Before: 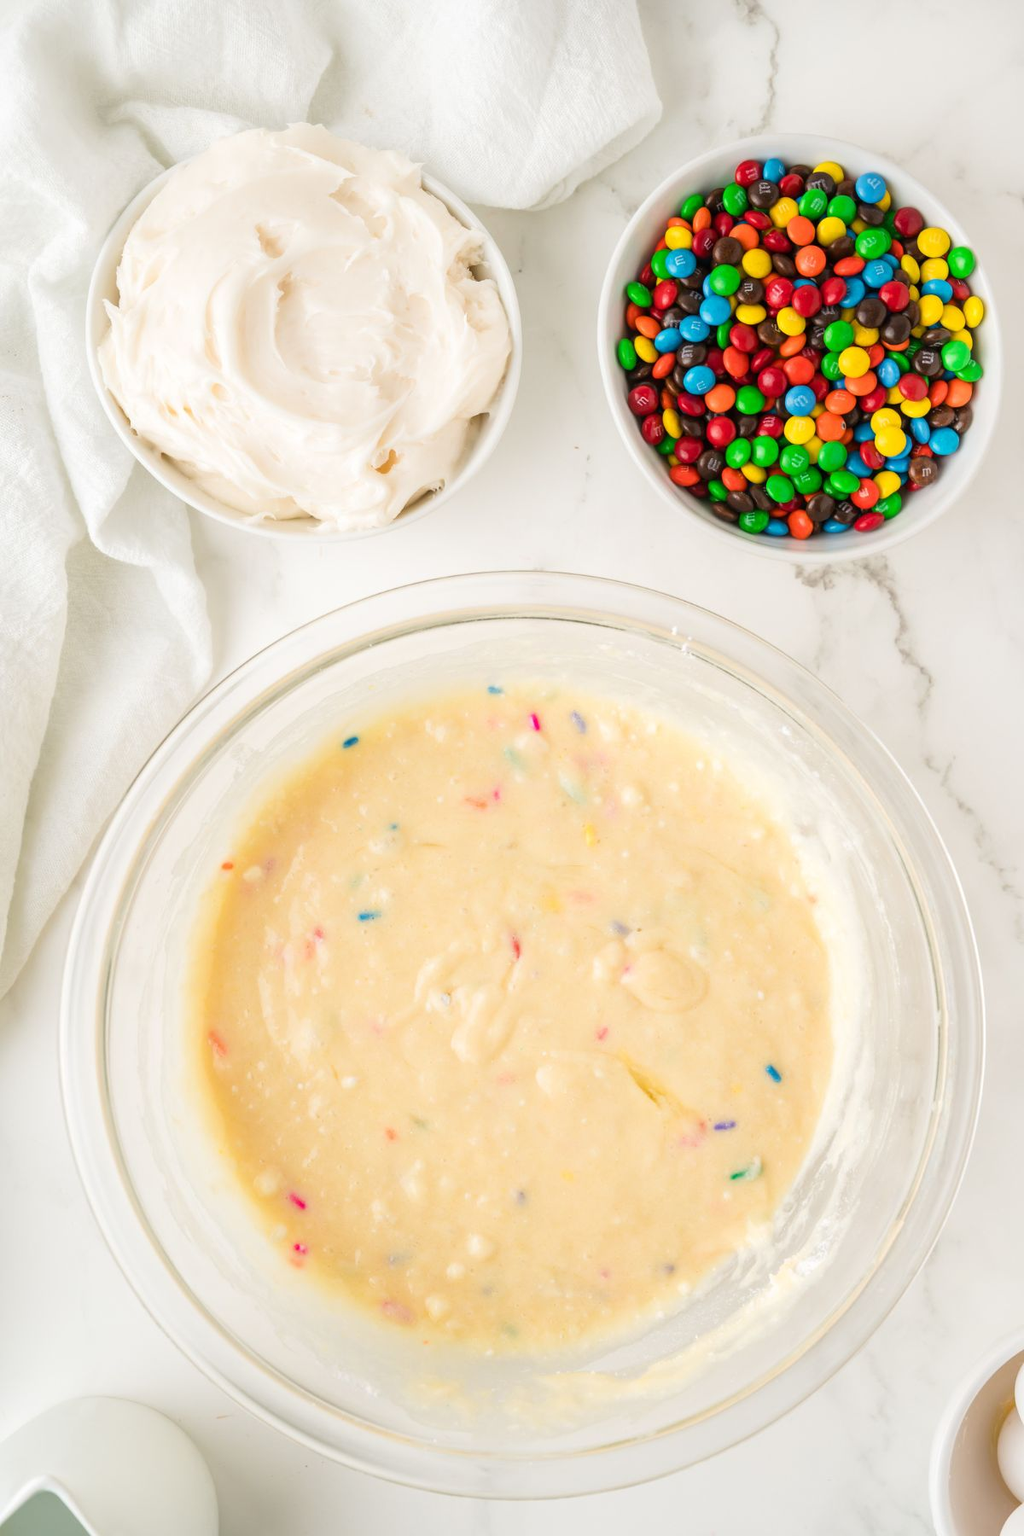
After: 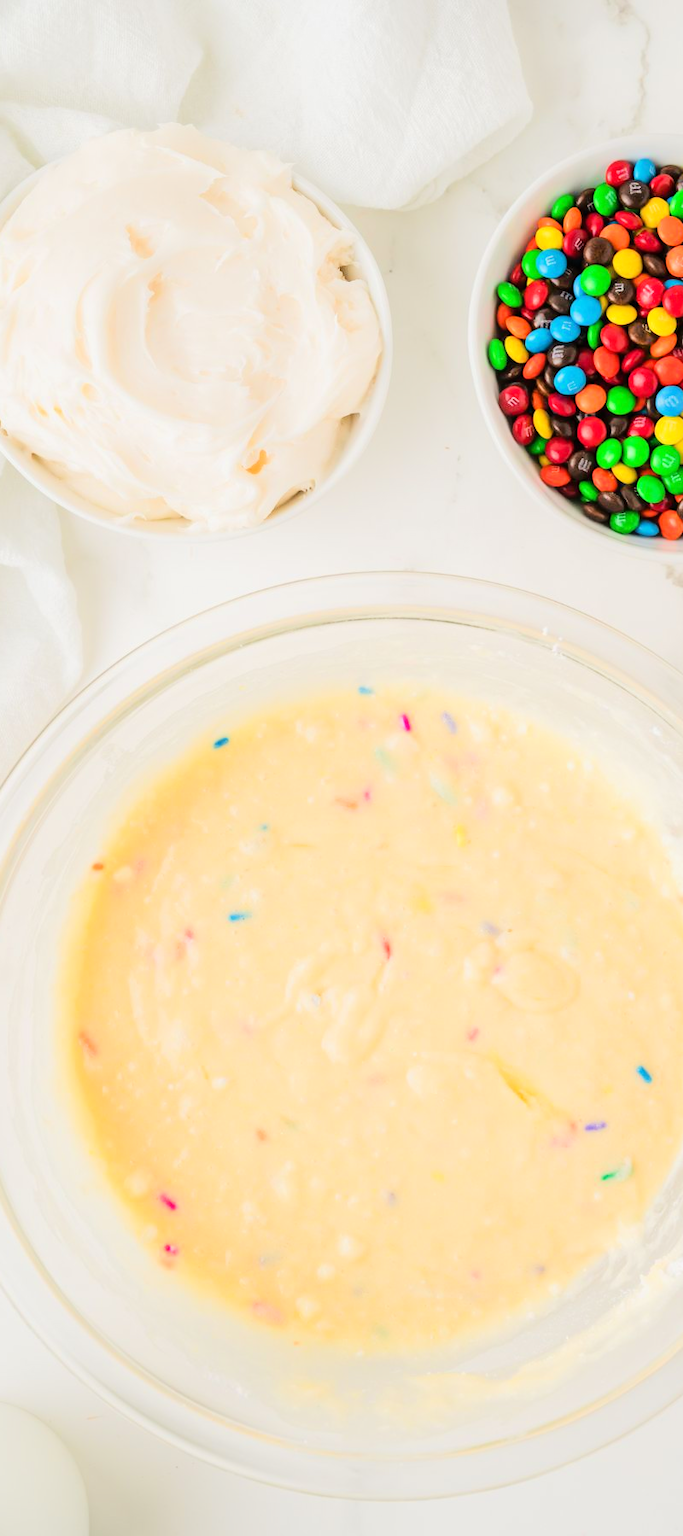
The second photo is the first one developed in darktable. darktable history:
exposure: exposure -0.262 EV, compensate exposure bias true, compensate highlight preservation false
tone equalizer: -7 EV 0.151 EV, -6 EV 0.603 EV, -5 EV 1.15 EV, -4 EV 1.29 EV, -3 EV 1.12 EV, -2 EV 0.6 EV, -1 EV 0.15 EV, edges refinement/feathering 500, mask exposure compensation -1.57 EV, preserve details no
crop and rotate: left 12.719%, right 20.505%
